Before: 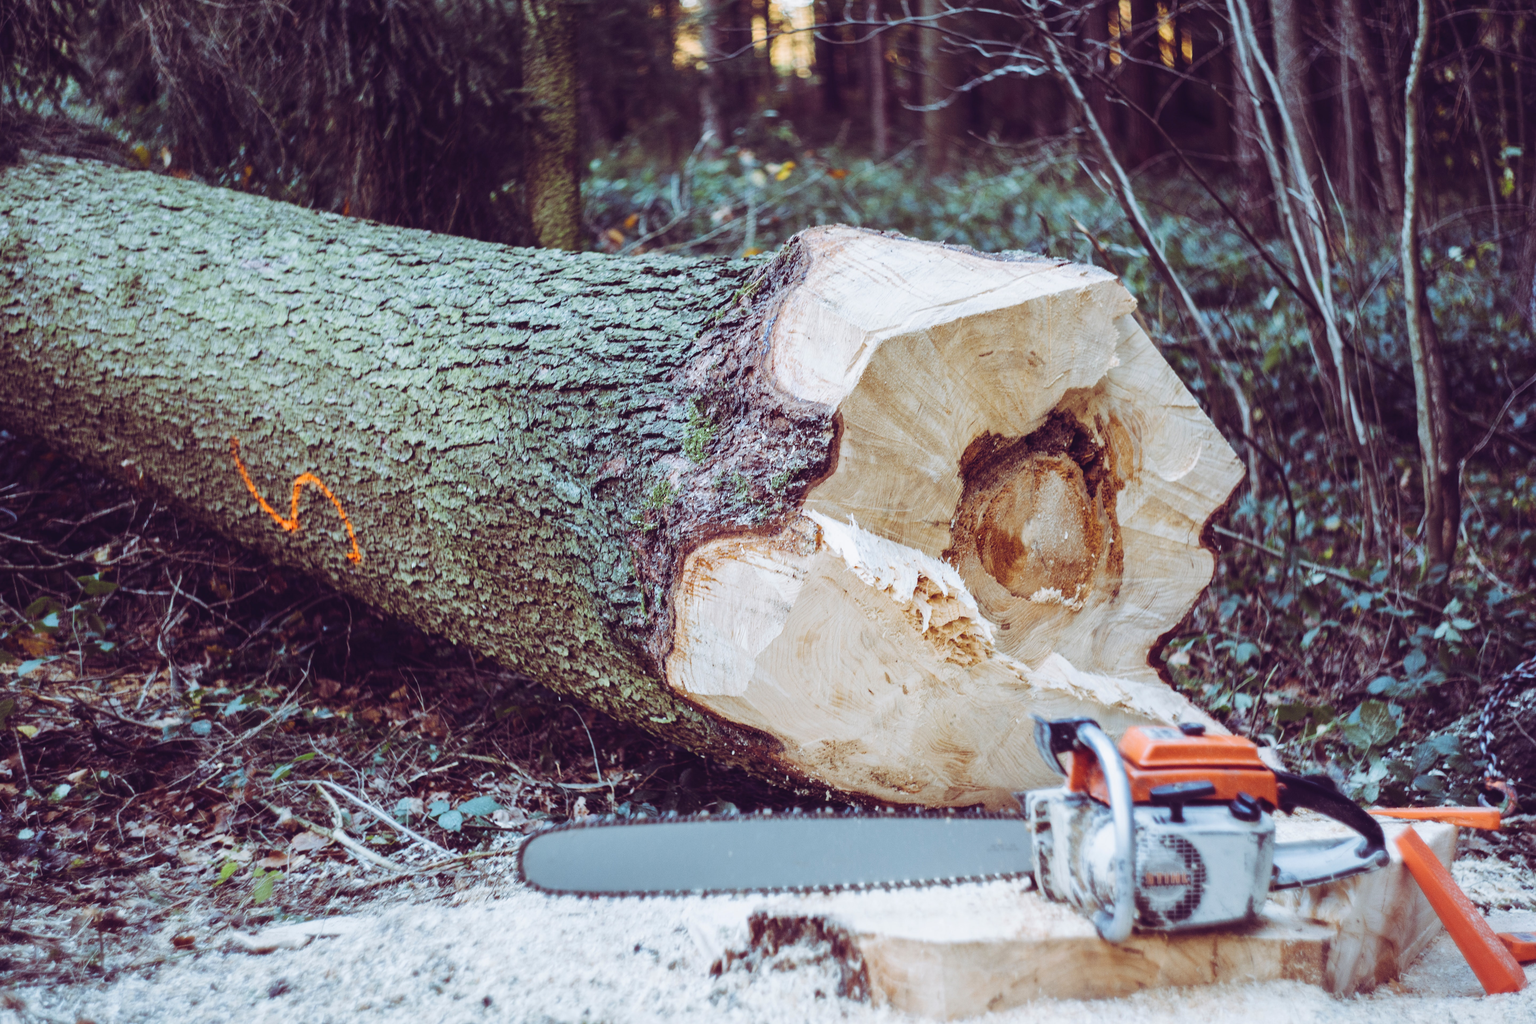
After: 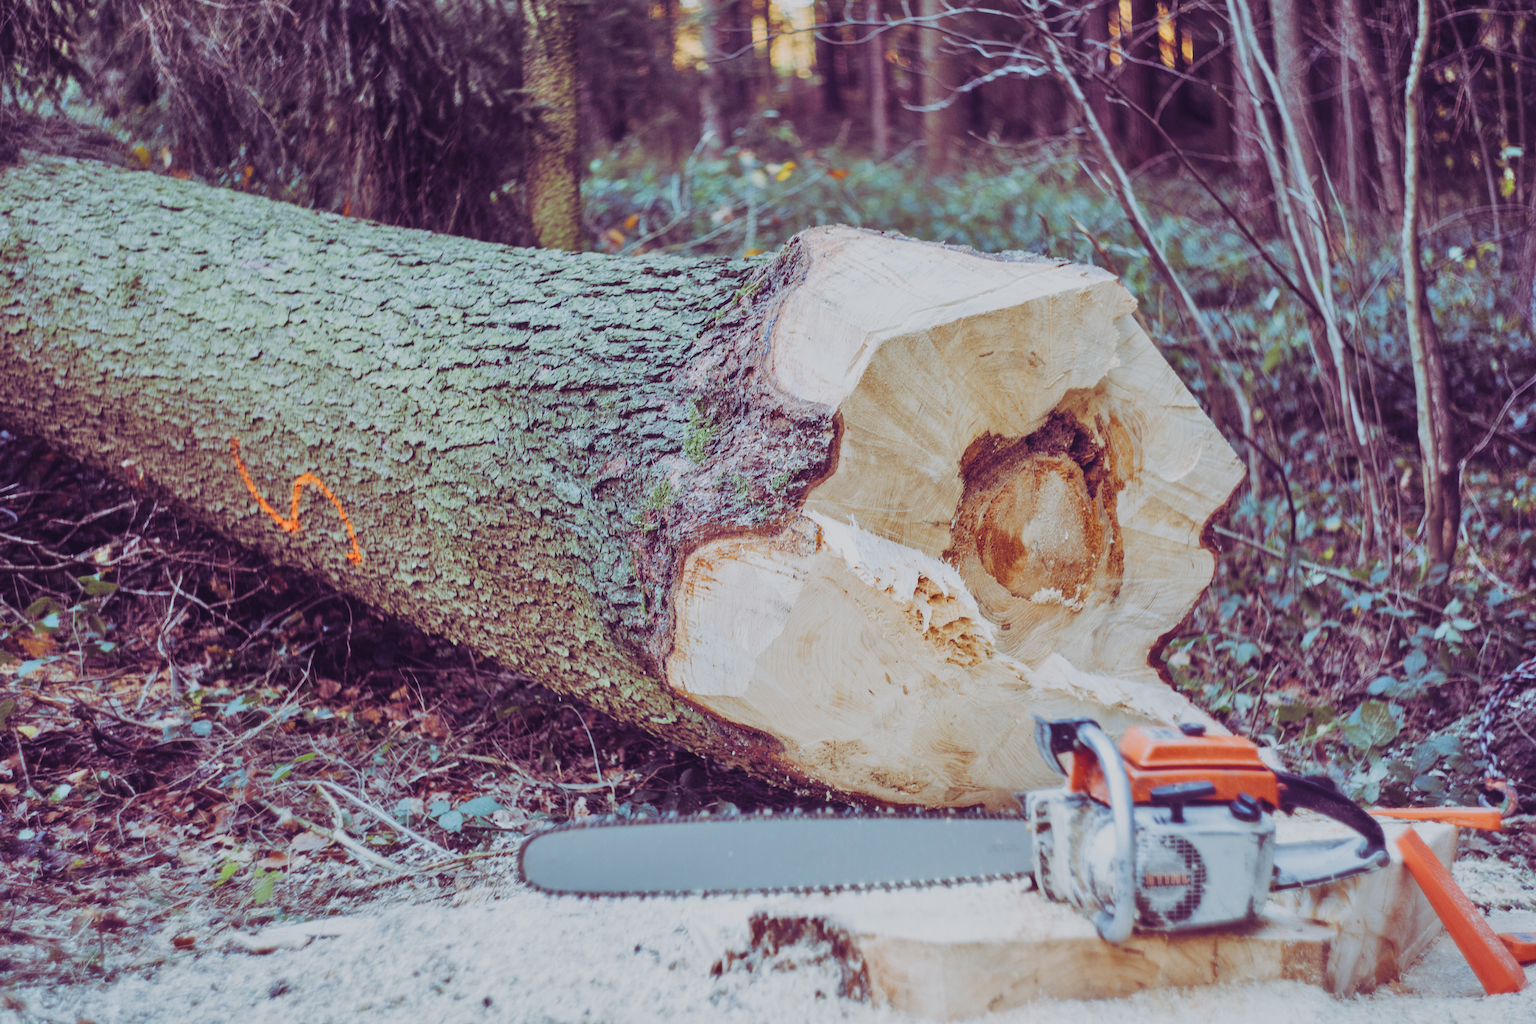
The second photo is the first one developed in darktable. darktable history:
tone equalizer: -7 EV 0.146 EV, -6 EV 0.587 EV, -5 EV 1.16 EV, -4 EV 1.33 EV, -3 EV 1.17 EV, -2 EV 0.6 EV, -1 EV 0.163 EV
filmic rgb: black relative exposure -7.65 EV, white relative exposure 4.56 EV, threshold 5.97 EV, hardness 3.61, iterations of high-quality reconstruction 0, enable highlight reconstruction true
